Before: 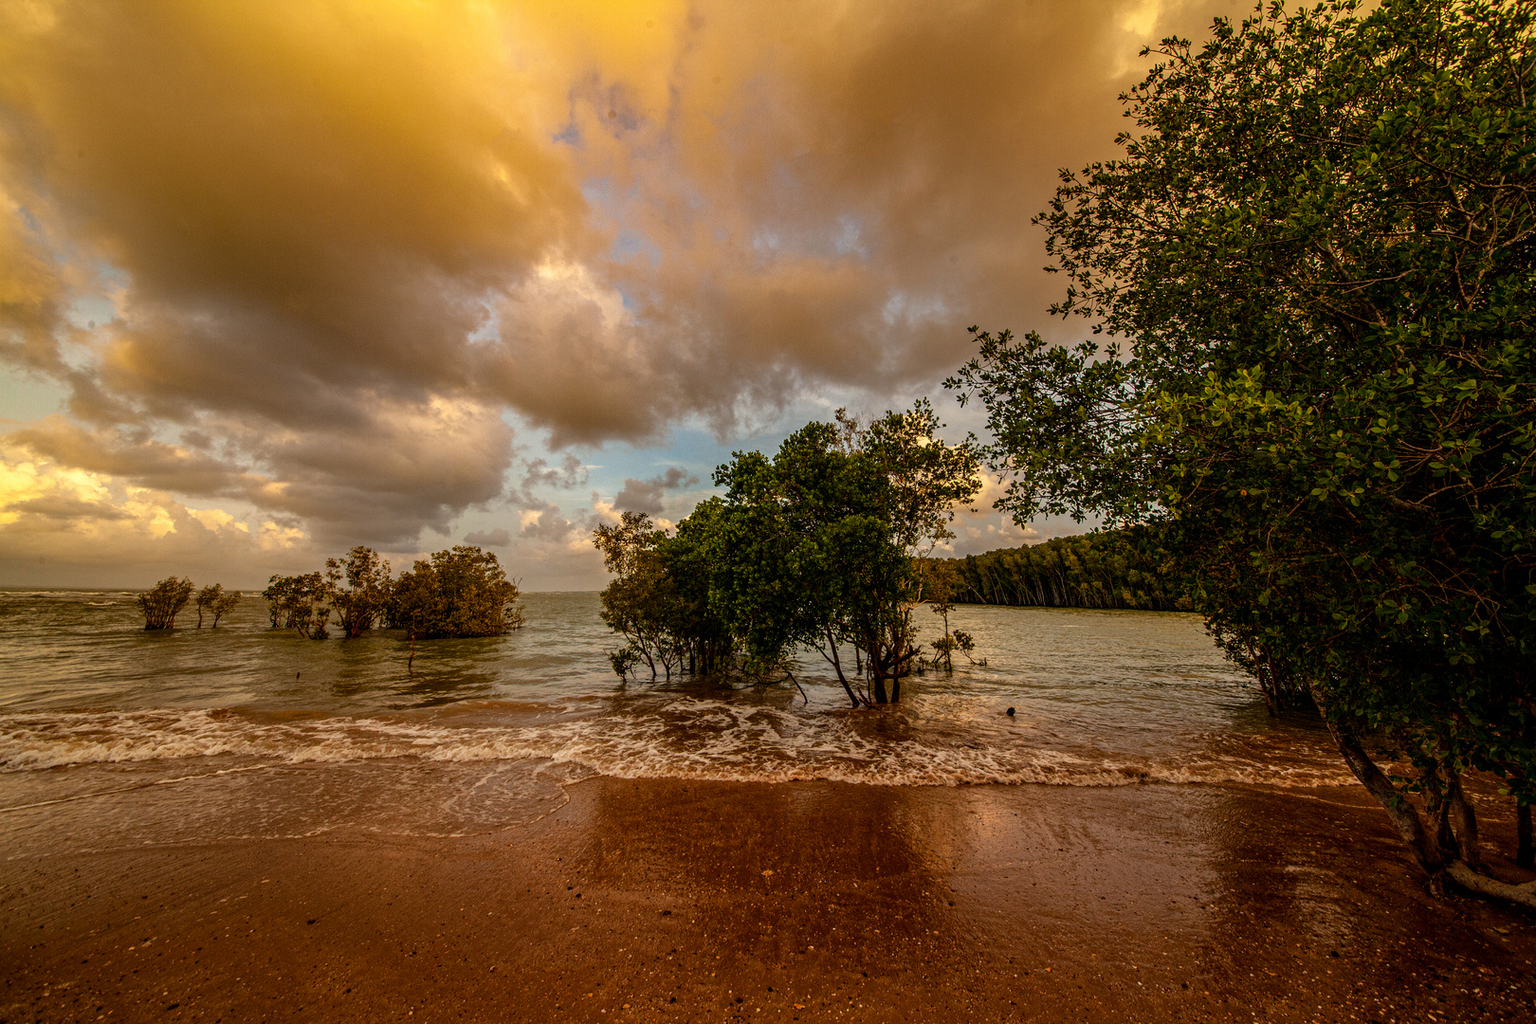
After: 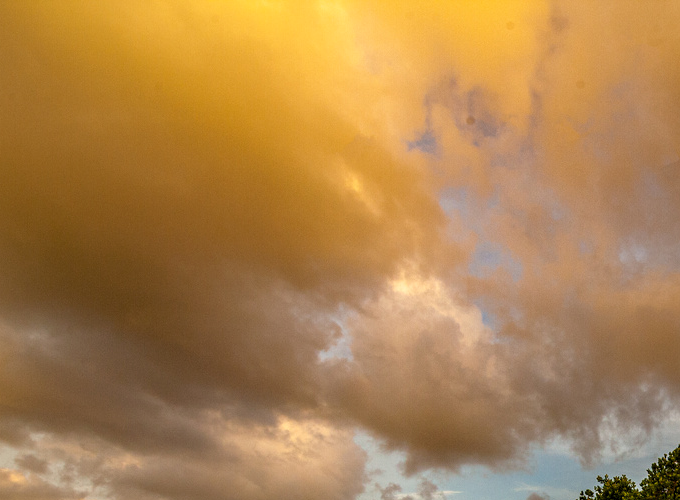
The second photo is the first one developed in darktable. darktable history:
levels: levels [0.016, 0.5, 0.996]
crop and rotate: left 10.817%, top 0.062%, right 47.194%, bottom 53.626%
